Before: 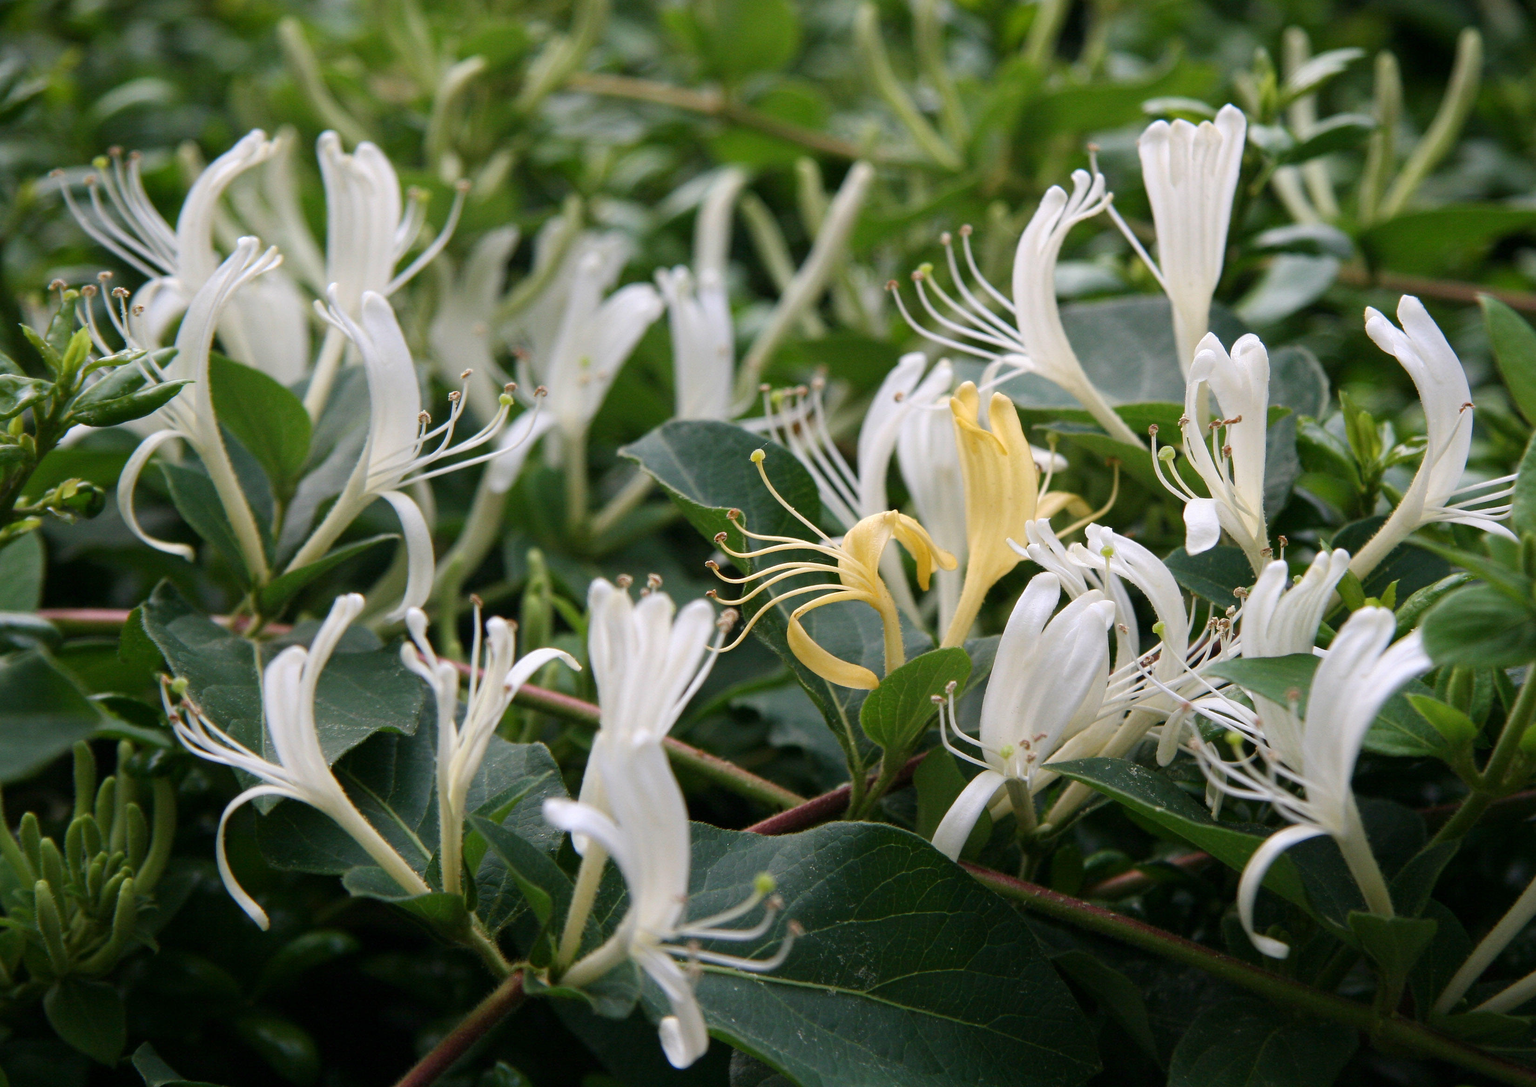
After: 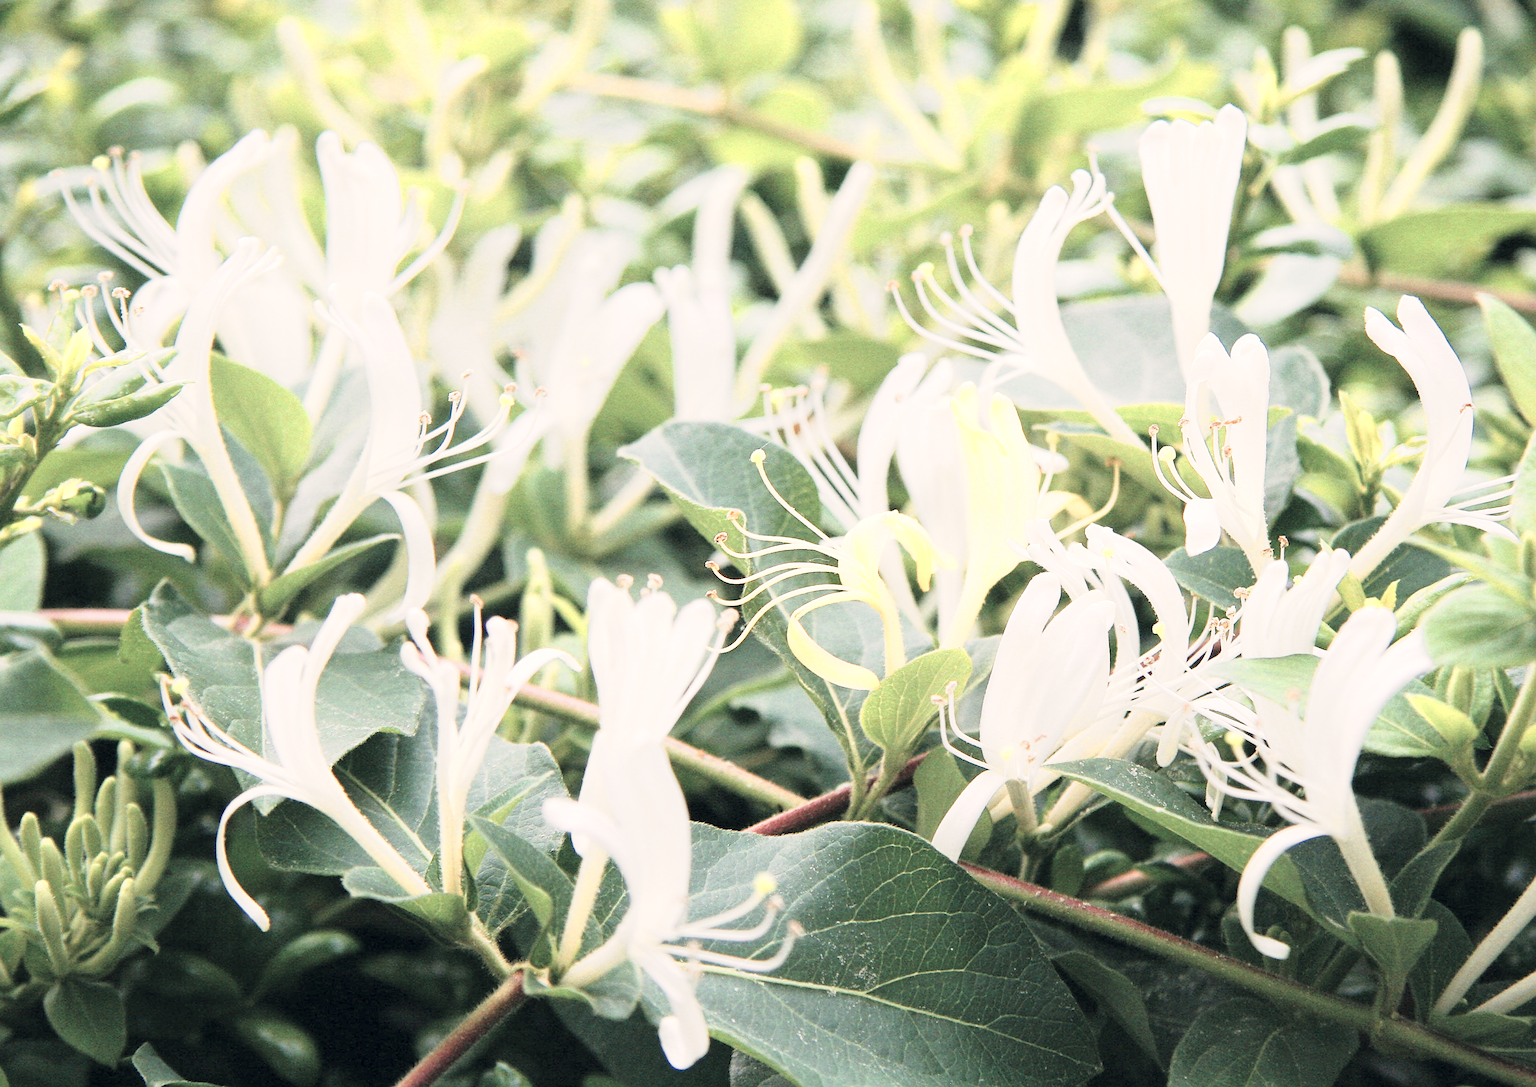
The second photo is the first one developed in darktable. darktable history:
color zones: curves: ch0 [(0, 0.473) (0.001, 0.473) (0.226, 0.548) (0.4, 0.589) (0.525, 0.54) (0.728, 0.403) (0.999, 0.473) (1, 0.473)]; ch1 [(0, 0.619) (0.001, 0.619) (0.234, 0.388) (0.4, 0.372) (0.528, 0.422) (0.732, 0.53) (0.999, 0.619) (1, 0.619)]; ch2 [(0, 0.547) (0.001, 0.547) (0.226, 0.45) (0.4, 0.525) (0.525, 0.585) (0.8, 0.511) (0.999, 0.547) (1, 0.547)]
tone curve: curves: ch0 [(0, 0) (0.003, 0.003) (0.011, 0.012) (0.025, 0.028) (0.044, 0.049) (0.069, 0.091) (0.1, 0.144) (0.136, 0.21) (0.177, 0.277) (0.224, 0.352) (0.277, 0.433) (0.335, 0.523) (0.399, 0.613) (0.468, 0.702) (0.543, 0.79) (0.623, 0.867) (0.709, 0.916) (0.801, 0.946) (0.898, 0.972) (1, 1)], preserve colors none
contrast brightness saturation: contrast 0.103, brightness 0.292, saturation 0.138
sharpen: on, module defaults
color correction: highlights a* 2.77, highlights b* 5.01, shadows a* -1.77, shadows b* -4.84, saturation 0.823
